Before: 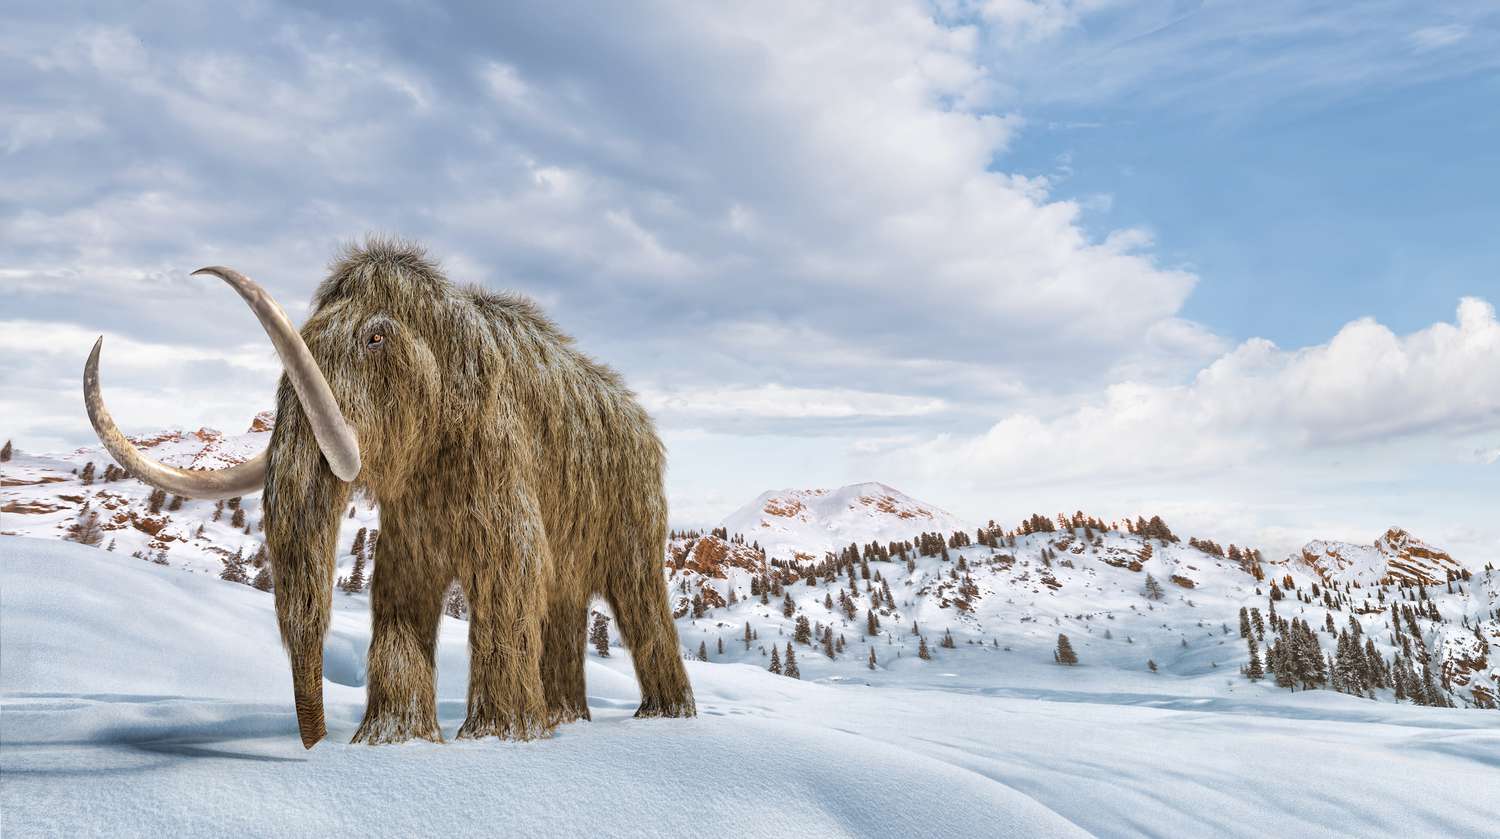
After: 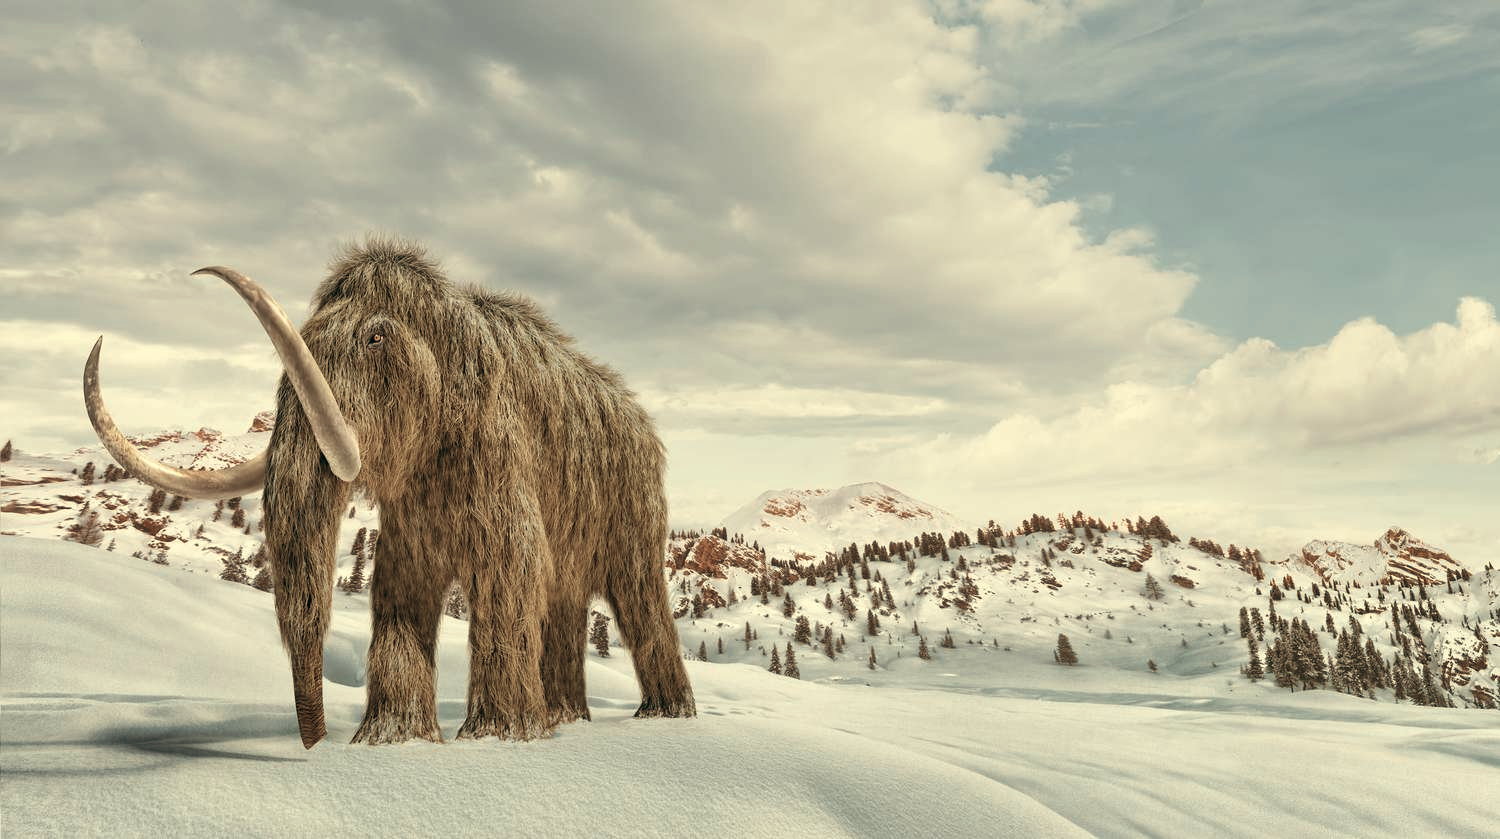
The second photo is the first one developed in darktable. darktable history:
color balance: lift [1, 0.994, 1.002, 1.006], gamma [0.957, 1.081, 1.016, 0.919], gain [0.97, 0.972, 1.01, 1.028], input saturation 91.06%, output saturation 79.8%
white balance: red 1.08, blue 0.791
